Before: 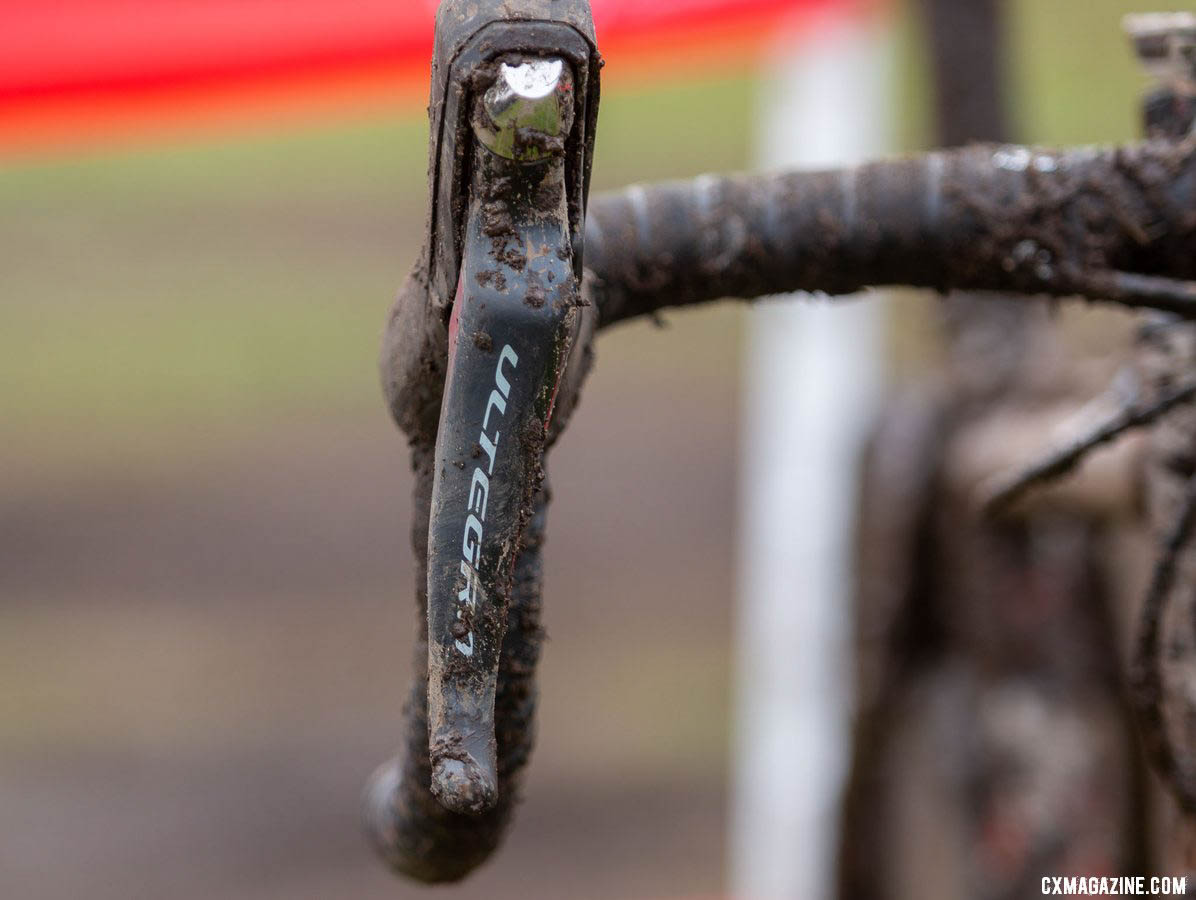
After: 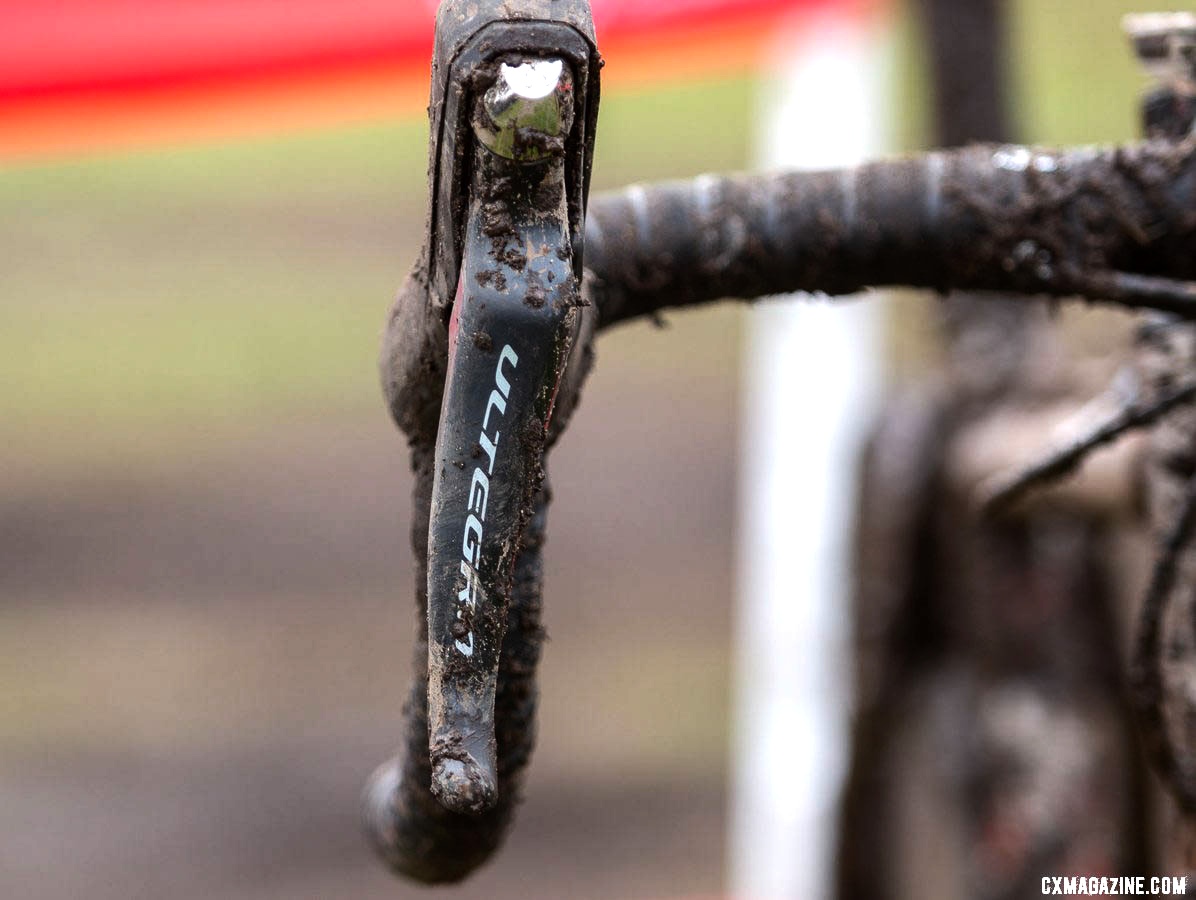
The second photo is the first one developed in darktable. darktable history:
tone equalizer: -8 EV -0.734 EV, -7 EV -0.67 EV, -6 EV -0.61 EV, -5 EV -0.397 EV, -3 EV 0.386 EV, -2 EV 0.6 EV, -1 EV 0.687 EV, +0 EV 0.763 EV, edges refinement/feathering 500, mask exposure compensation -1.57 EV, preserve details no
